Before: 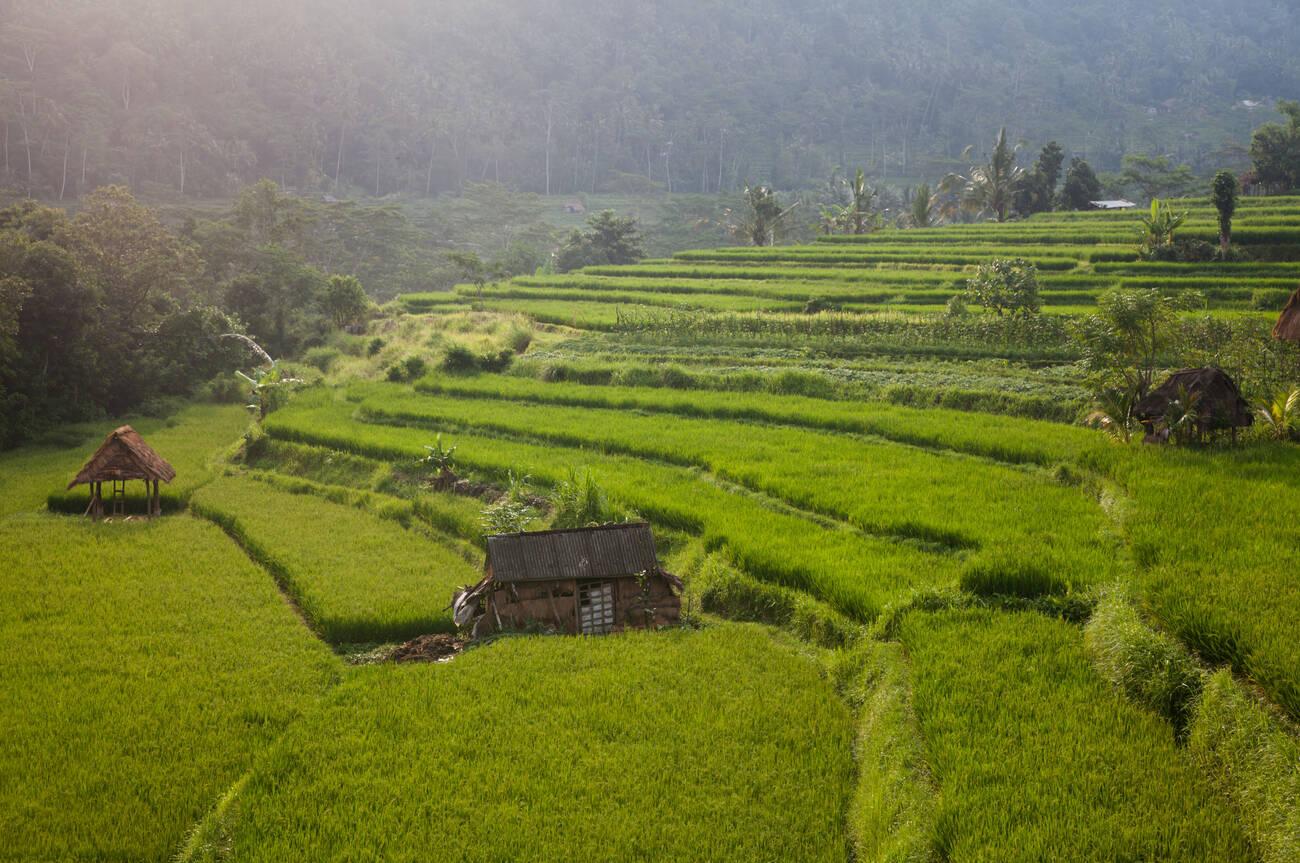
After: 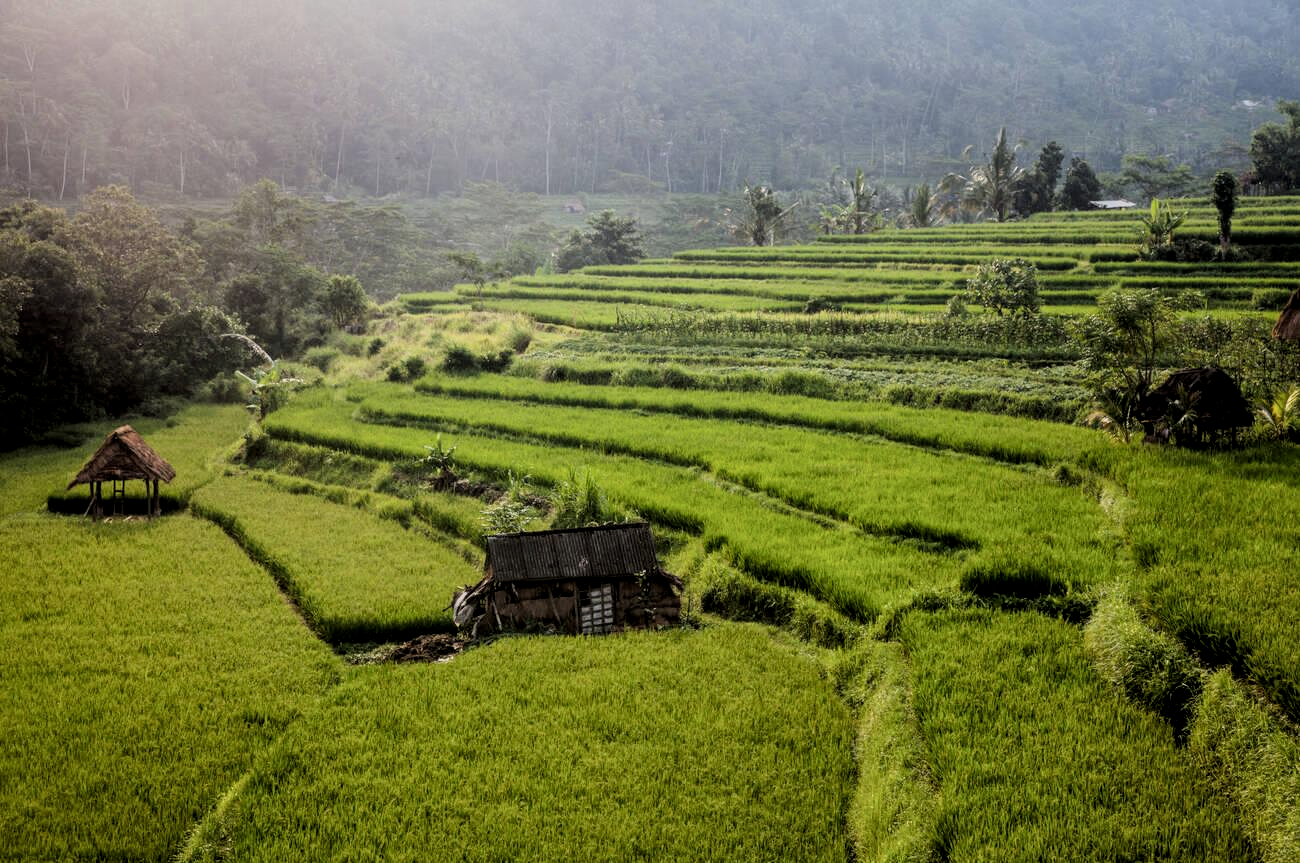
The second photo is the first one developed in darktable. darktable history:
filmic rgb: black relative exposure -5 EV, hardness 2.88, contrast 1.4
local contrast: on, module defaults
